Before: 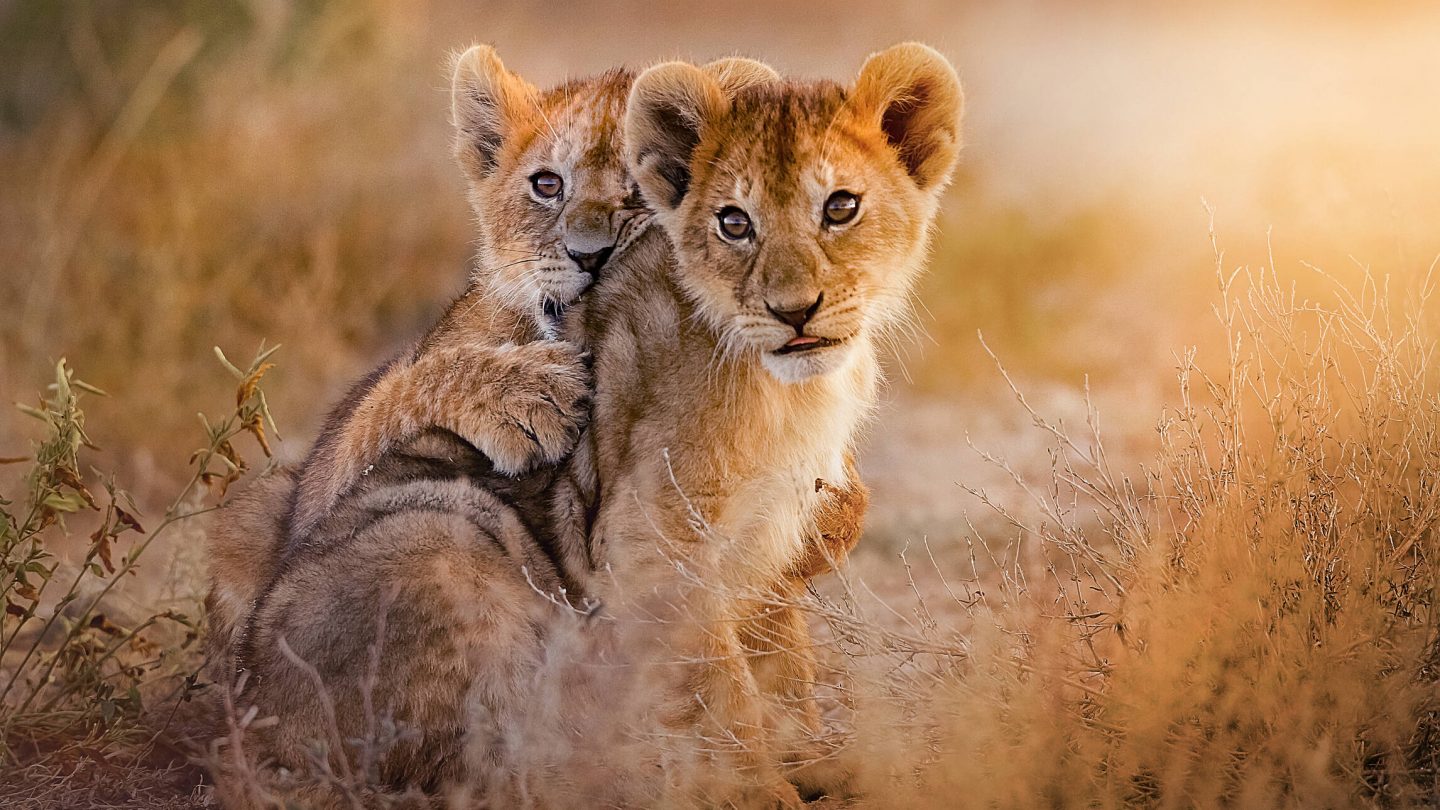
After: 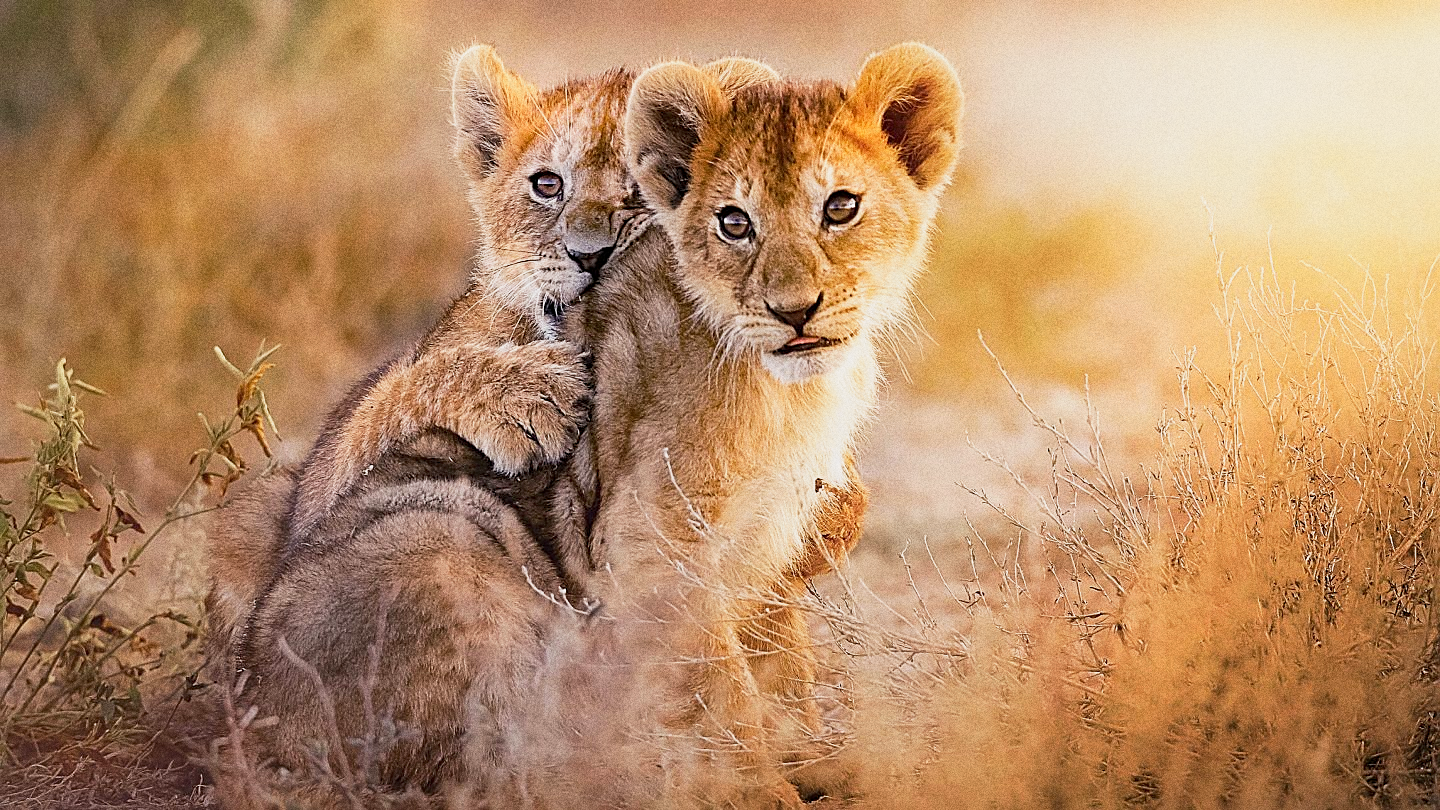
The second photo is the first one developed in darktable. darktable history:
sharpen: on, module defaults
grain: coarseness 0.09 ISO, strength 40%
base curve: curves: ch0 [(0, 0) (0.088, 0.125) (0.176, 0.251) (0.354, 0.501) (0.613, 0.749) (1, 0.877)], preserve colors none
